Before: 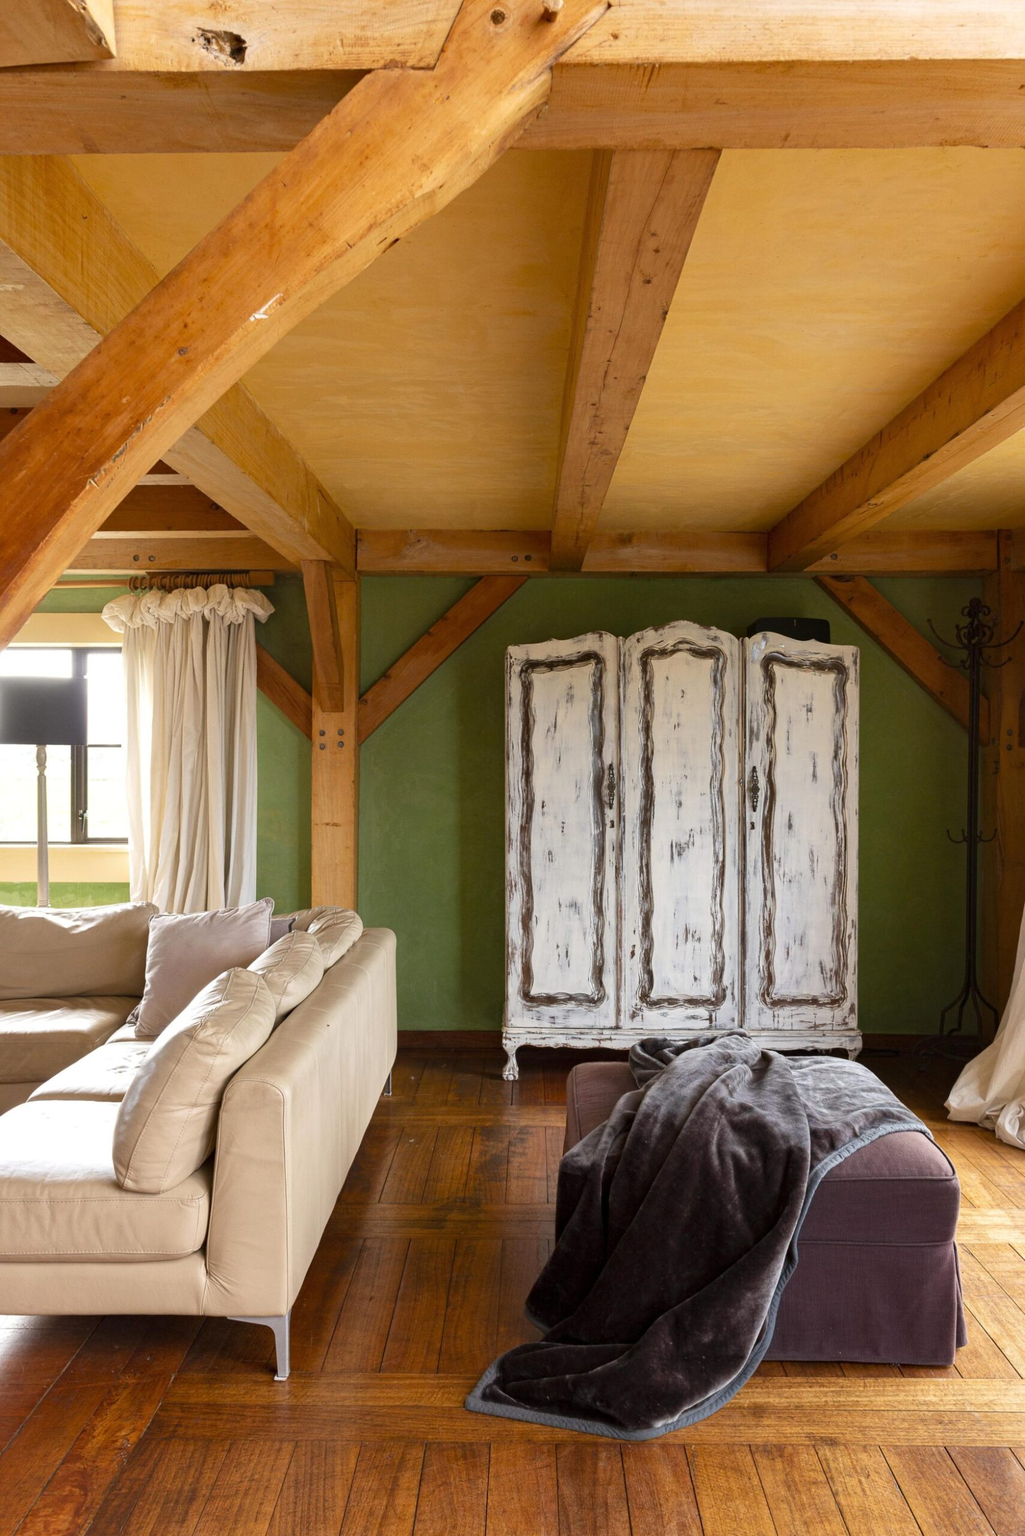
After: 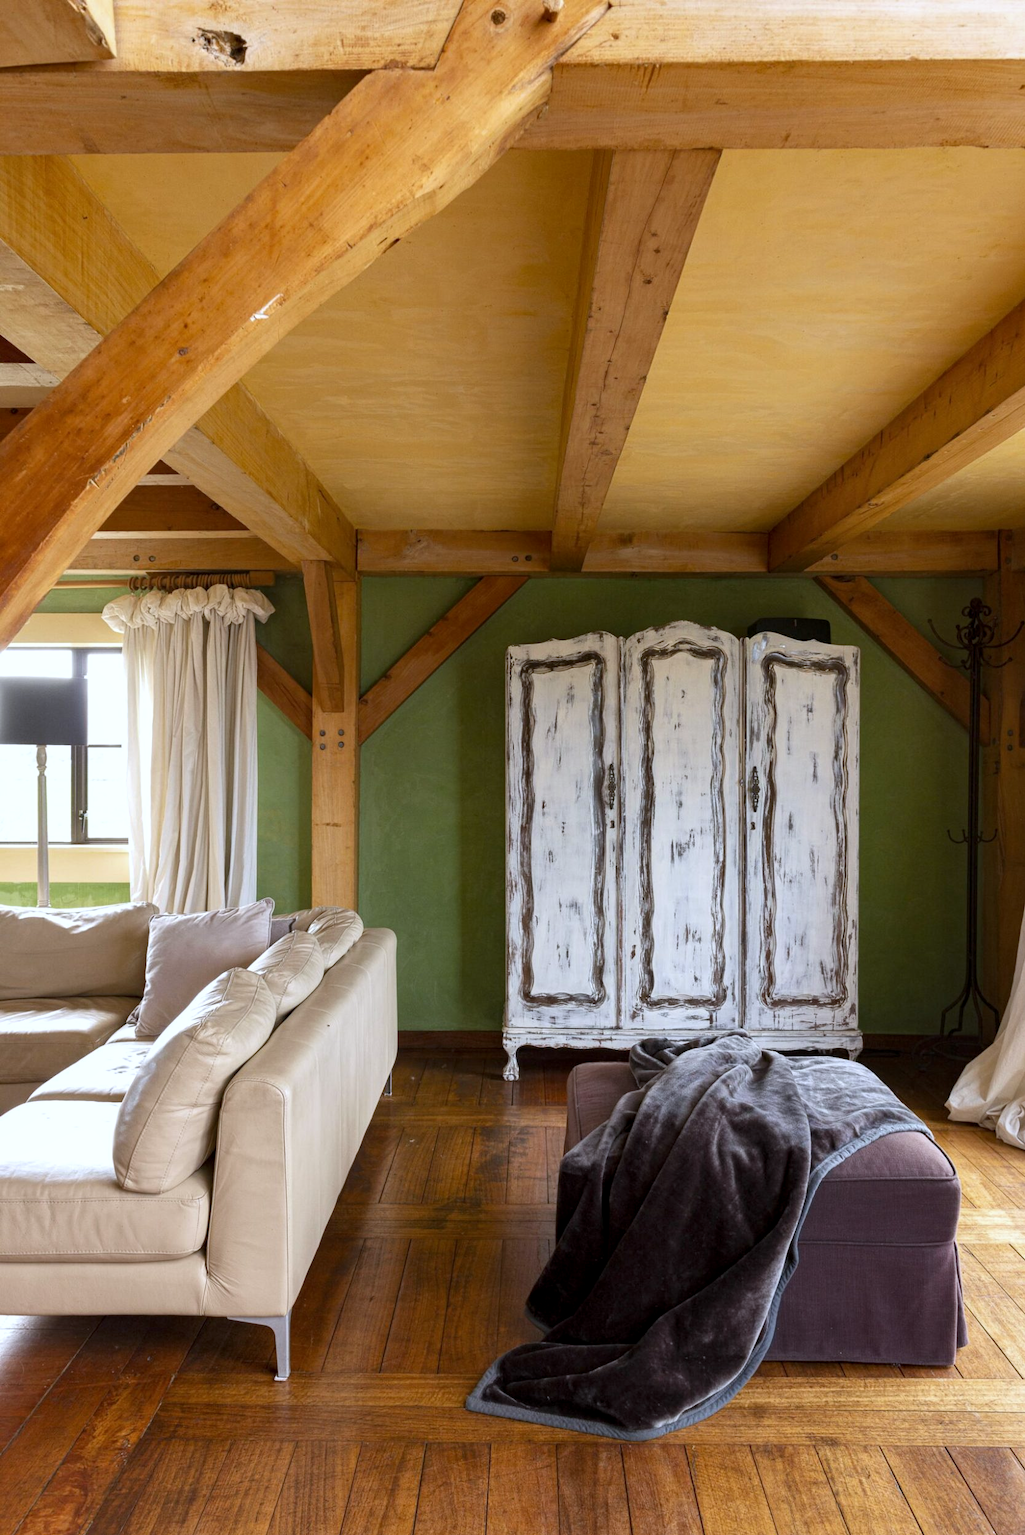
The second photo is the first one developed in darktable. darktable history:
white balance: red 0.954, blue 1.079
local contrast: highlights 100%, shadows 100%, detail 120%, midtone range 0.2
